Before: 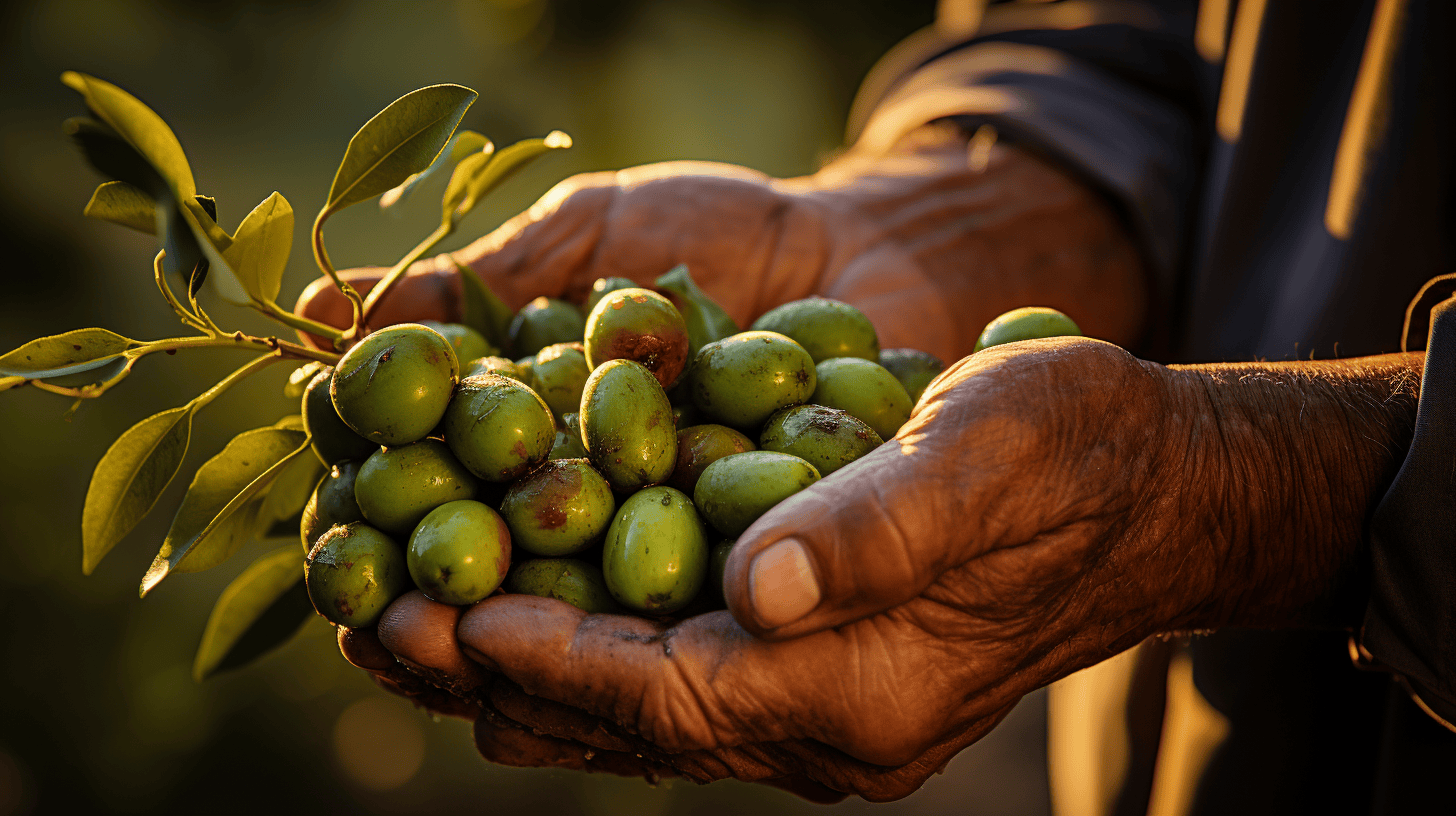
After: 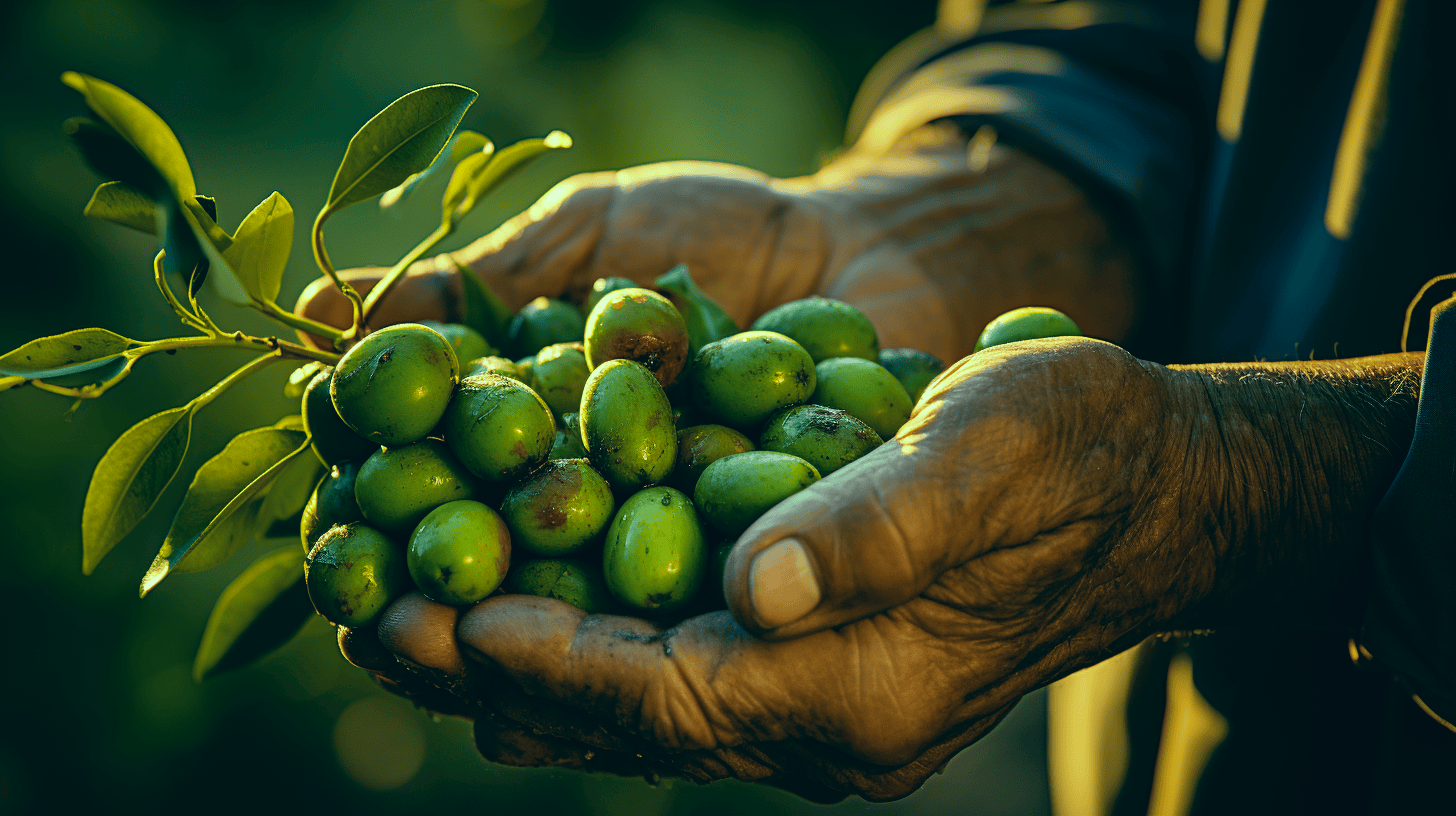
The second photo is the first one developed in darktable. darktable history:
color correction: highlights a* -19.9, highlights b* 9.8, shadows a* -20.67, shadows b* -11.42
levels: mode automatic
